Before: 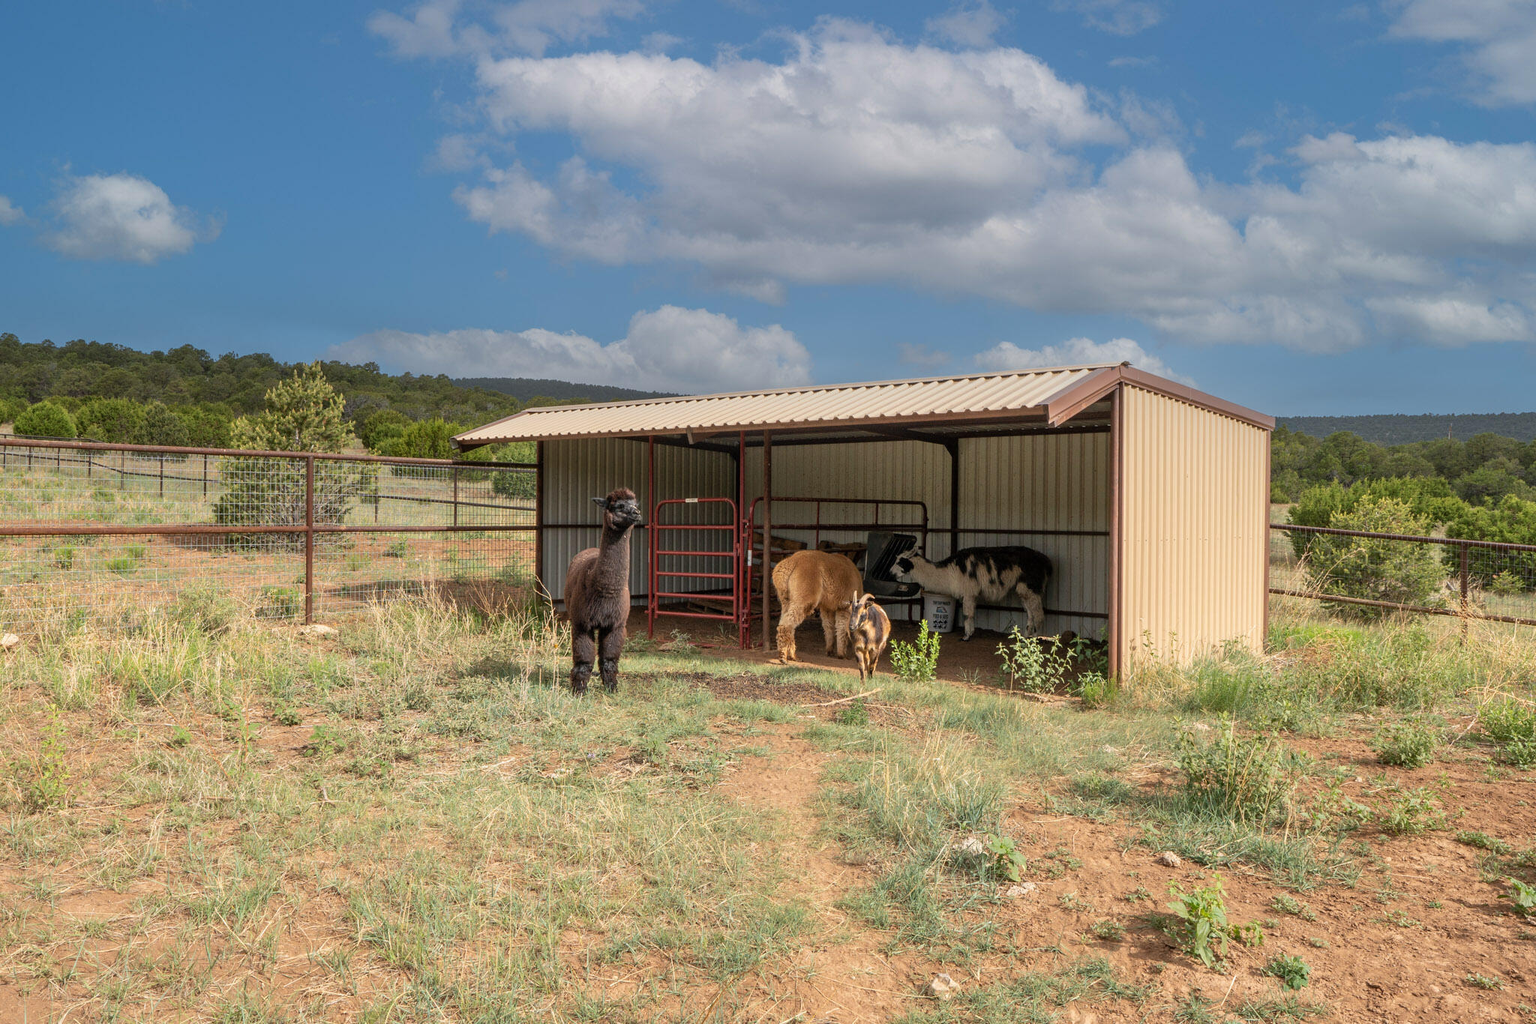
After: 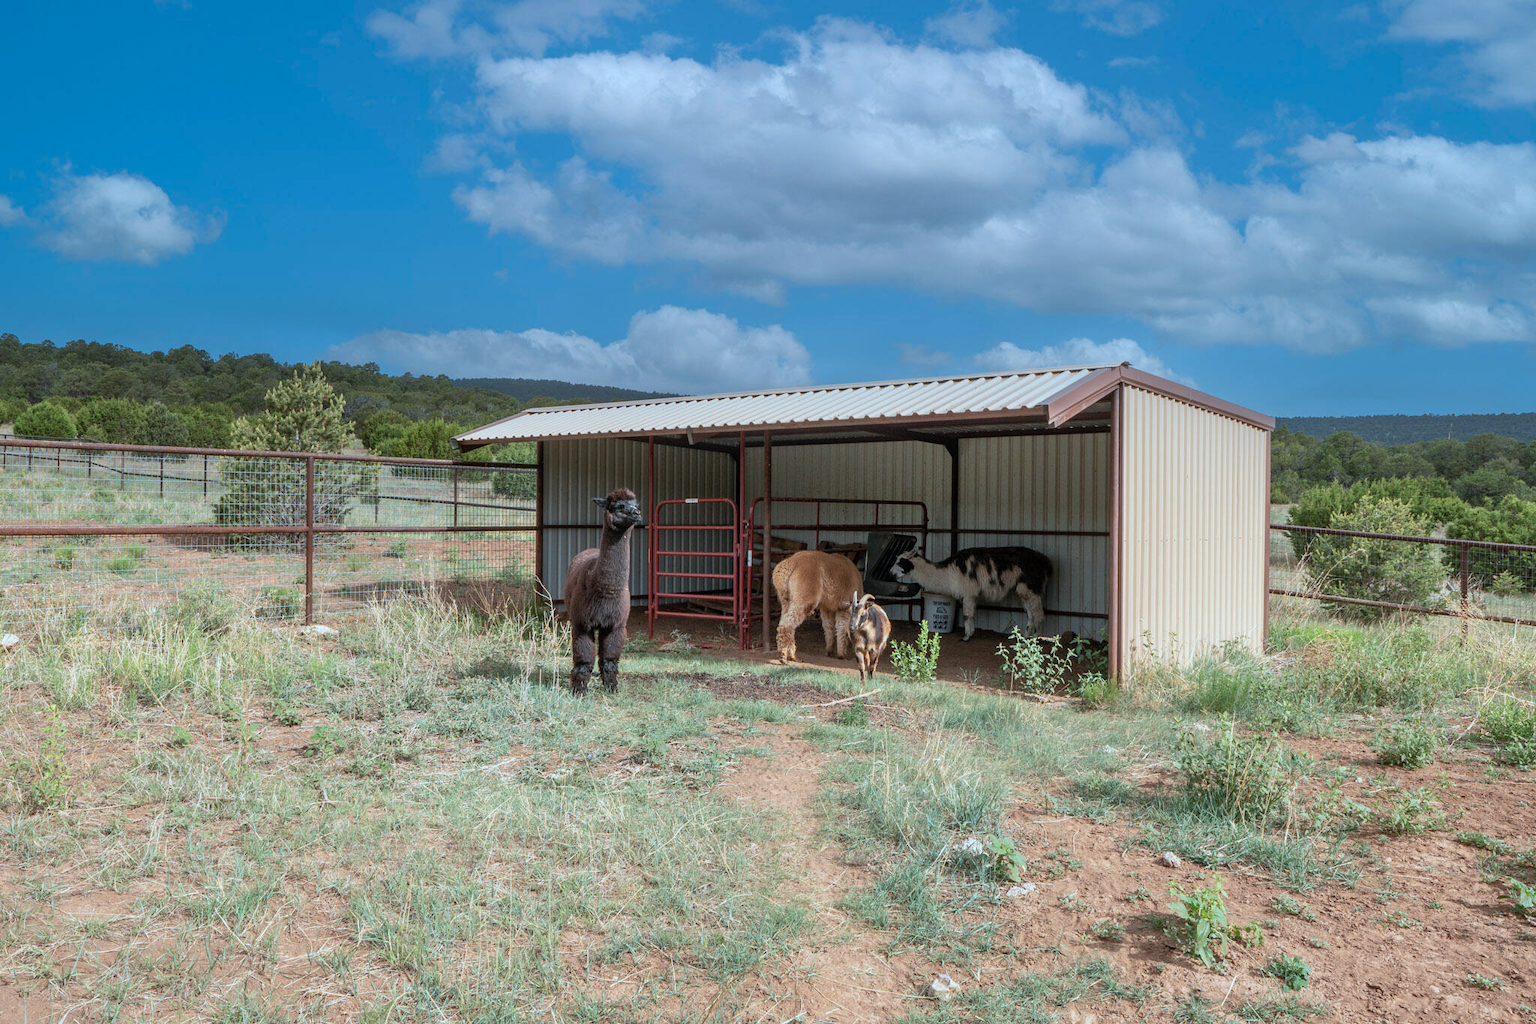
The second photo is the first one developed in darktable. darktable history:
color correction: highlights a* -9.11, highlights b* -23.65
